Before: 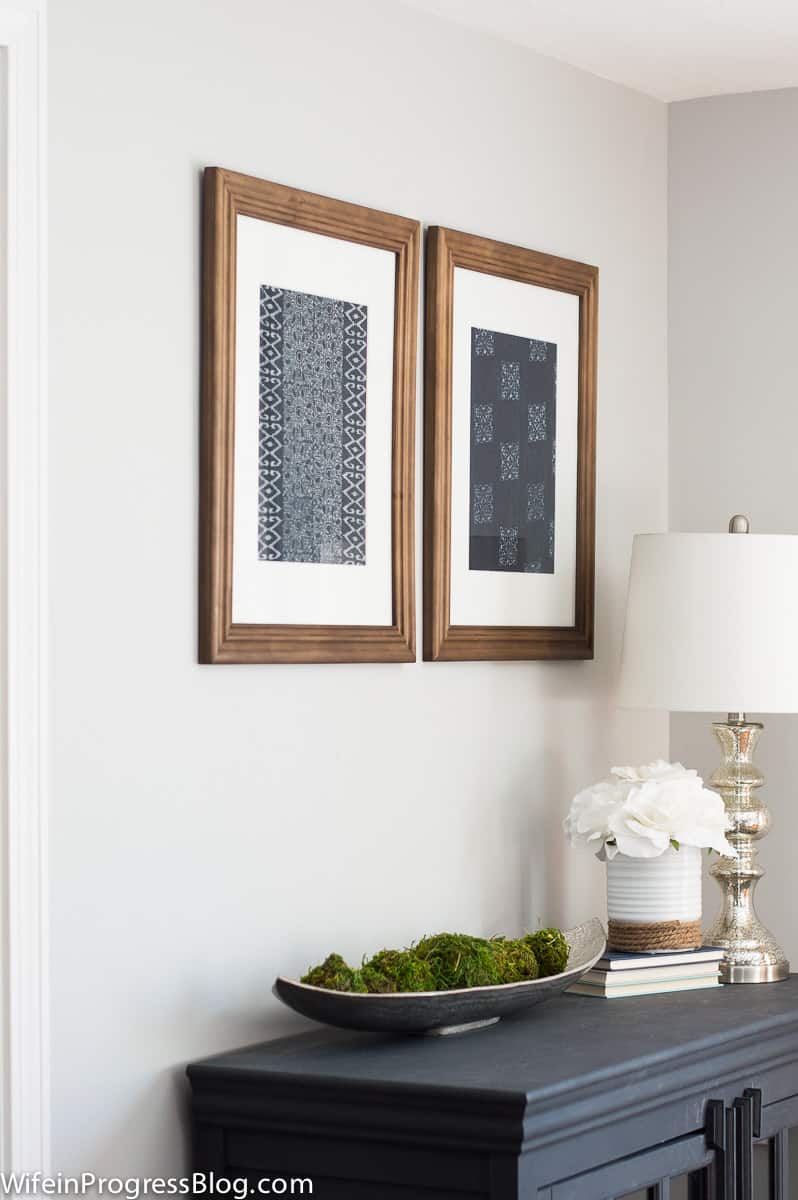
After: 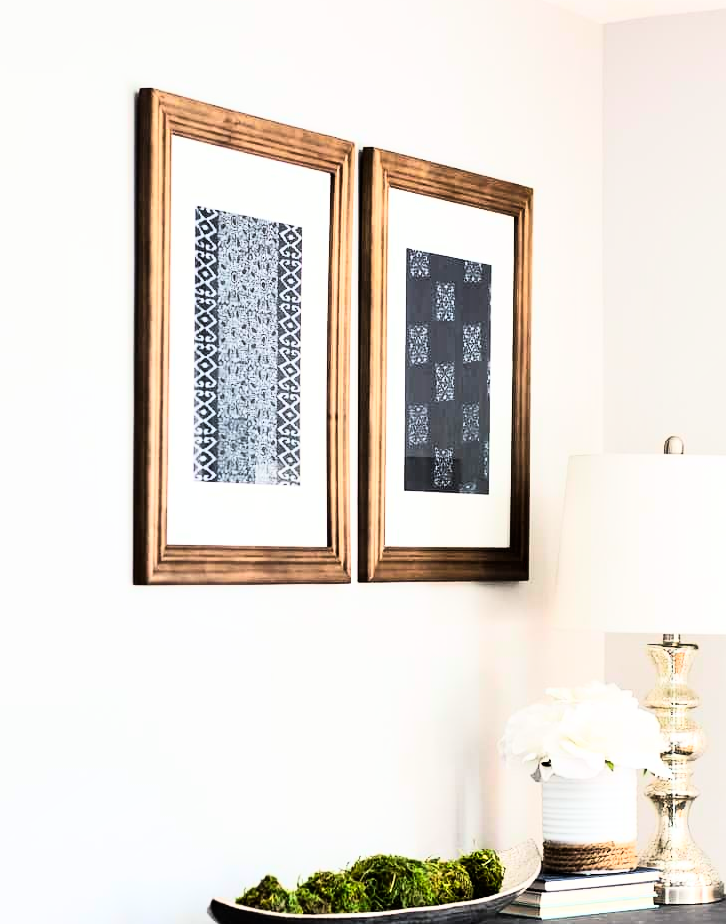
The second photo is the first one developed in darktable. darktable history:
crop: left 8.155%, top 6.611%, bottom 15.385%
shadows and highlights: shadows 32, highlights -32, soften with gaussian
rgb curve: curves: ch0 [(0, 0) (0.21, 0.15) (0.24, 0.21) (0.5, 0.75) (0.75, 0.96) (0.89, 0.99) (1, 1)]; ch1 [(0, 0.02) (0.21, 0.13) (0.25, 0.2) (0.5, 0.67) (0.75, 0.9) (0.89, 0.97) (1, 1)]; ch2 [(0, 0.02) (0.21, 0.13) (0.25, 0.2) (0.5, 0.67) (0.75, 0.9) (0.89, 0.97) (1, 1)], compensate middle gray true
contrast equalizer: octaves 7, y [[0.6 ×6], [0.55 ×6], [0 ×6], [0 ×6], [0 ×6]], mix 0.35
